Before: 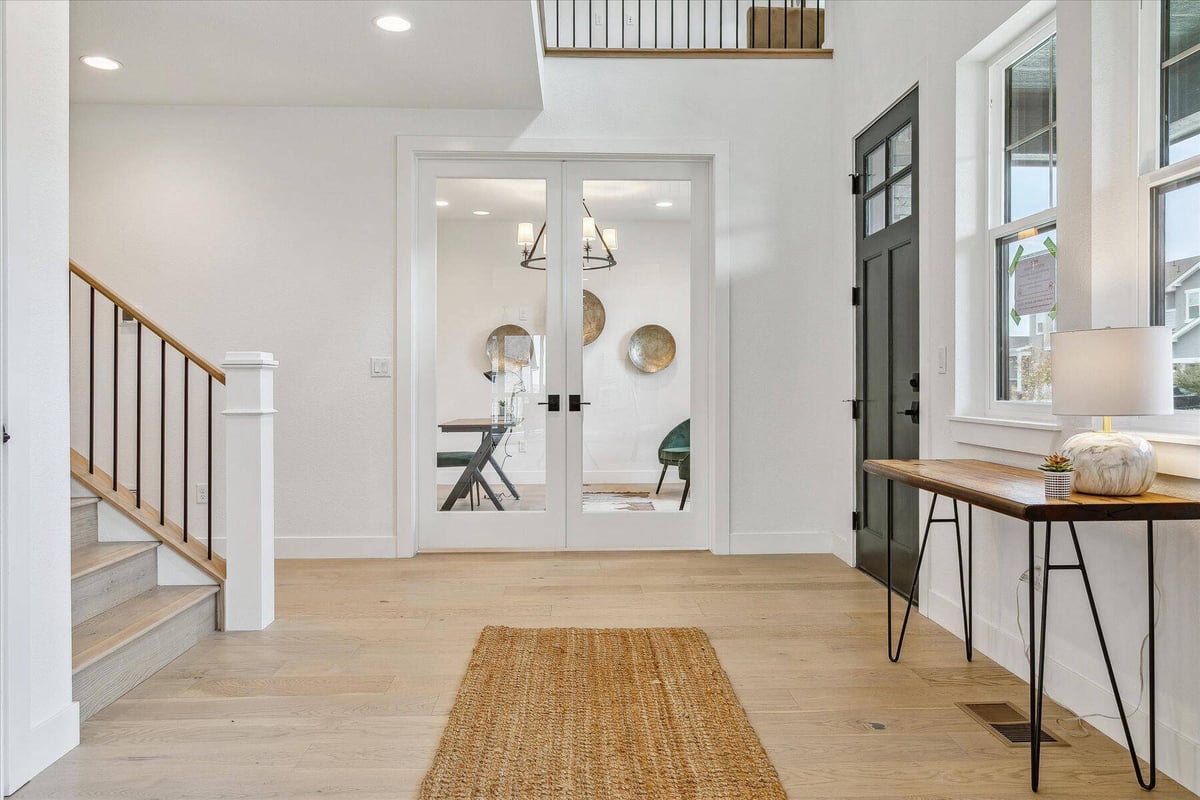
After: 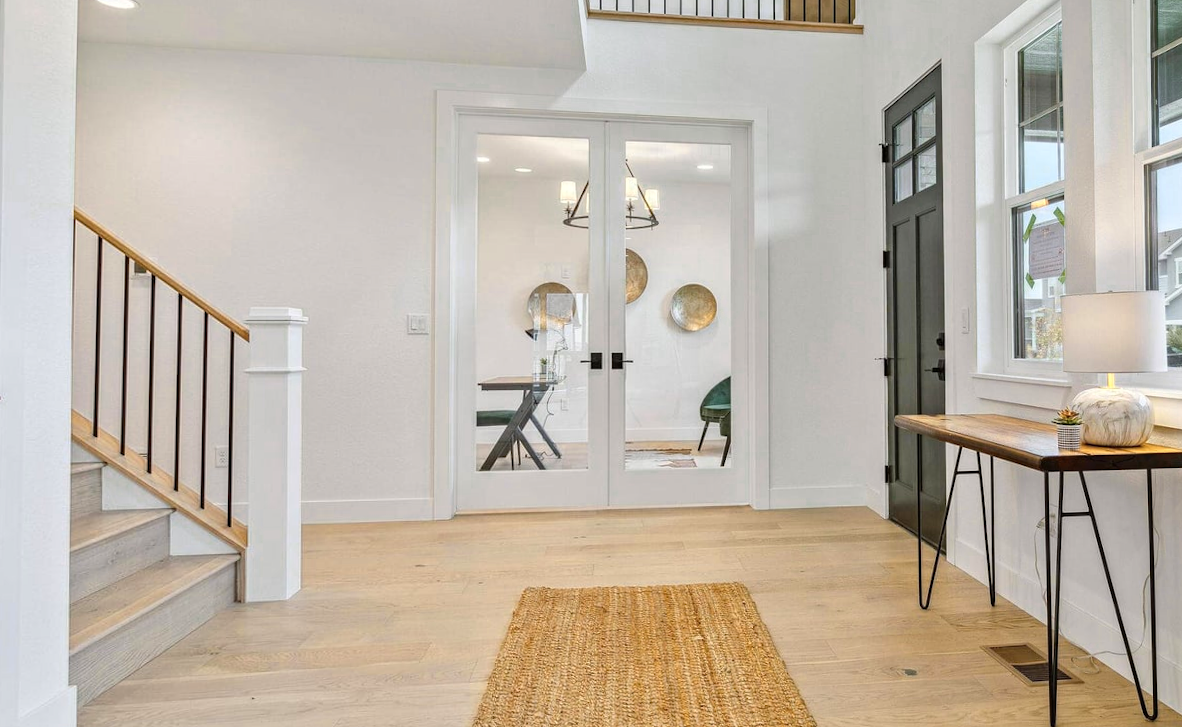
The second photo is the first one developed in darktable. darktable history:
rotate and perspective: rotation -0.013°, lens shift (vertical) -0.027, lens shift (horizontal) 0.178, crop left 0.016, crop right 0.989, crop top 0.082, crop bottom 0.918
color zones: curves: ch0 [(0.099, 0.624) (0.257, 0.596) (0.384, 0.376) (0.529, 0.492) (0.697, 0.564) (0.768, 0.532) (0.908, 0.644)]; ch1 [(0.112, 0.564) (0.254, 0.612) (0.432, 0.676) (0.592, 0.456) (0.743, 0.684) (0.888, 0.536)]; ch2 [(0.25, 0.5) (0.469, 0.36) (0.75, 0.5)]
